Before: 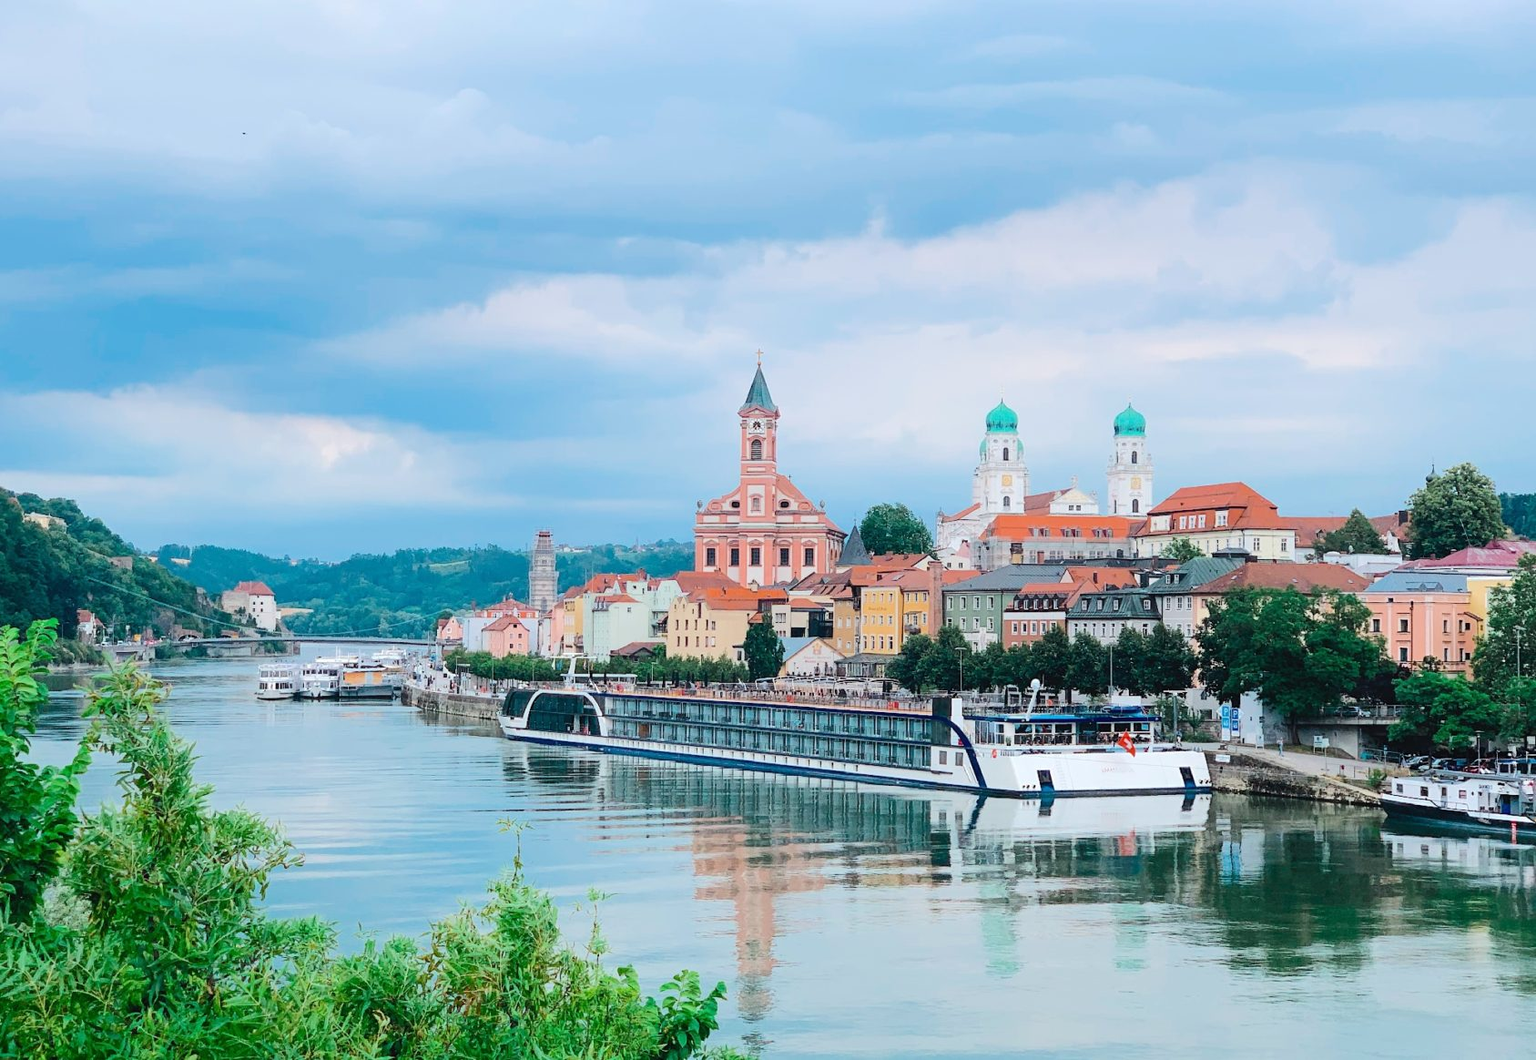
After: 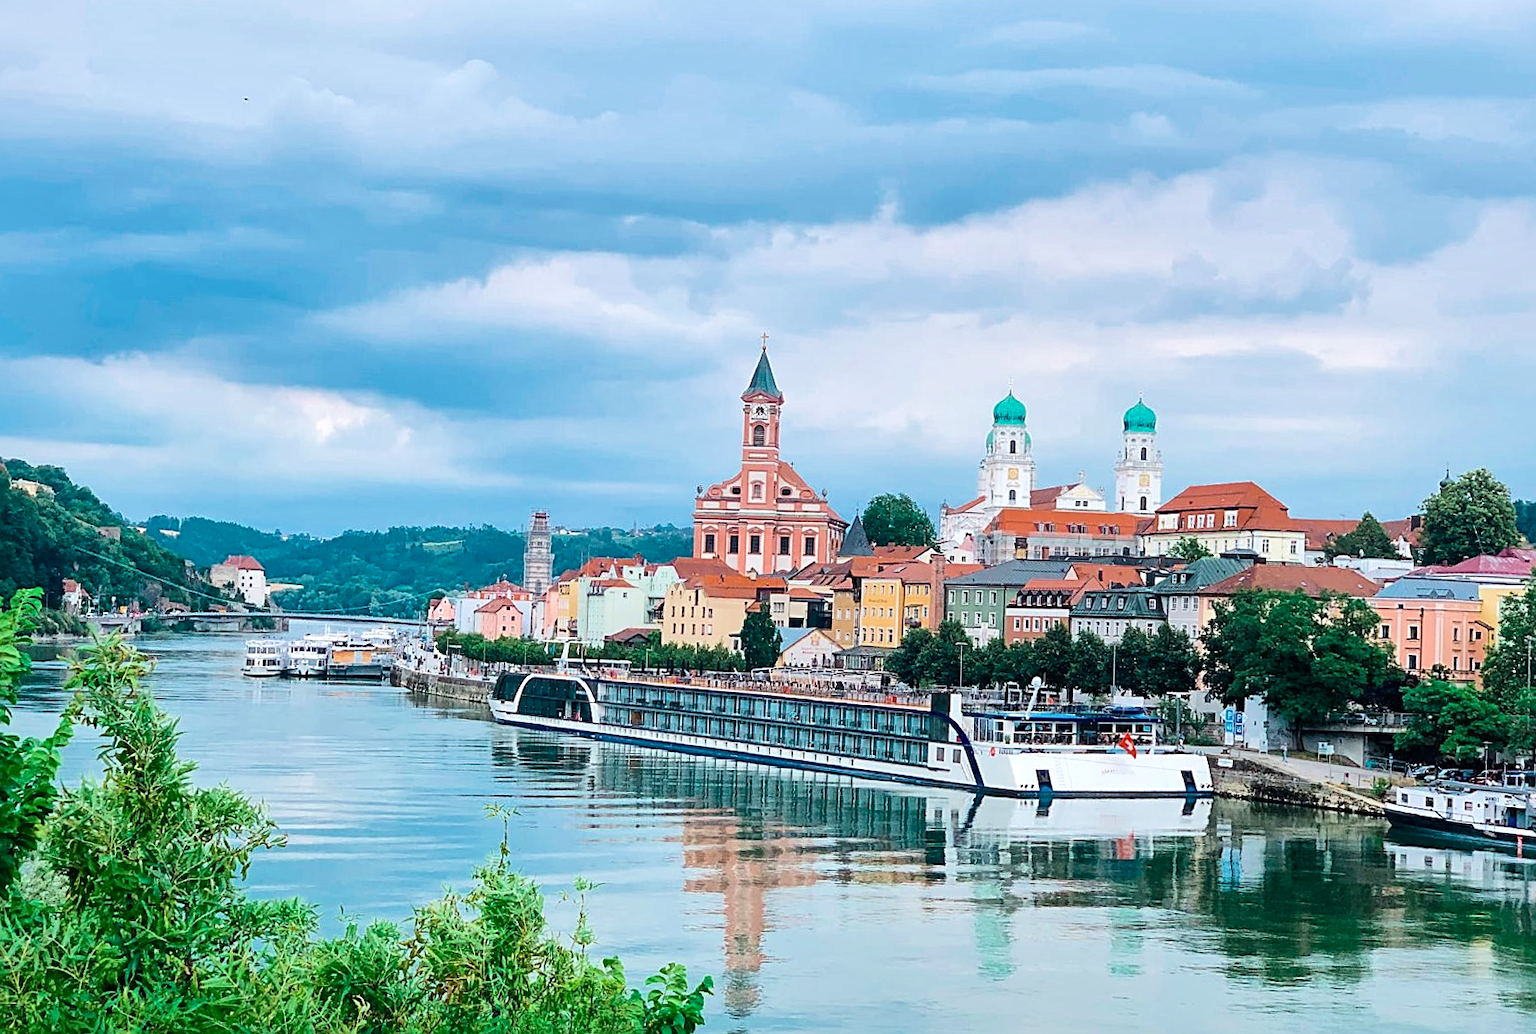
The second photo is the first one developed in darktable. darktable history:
sharpen: on, module defaults
rotate and perspective: rotation 1.57°, crop left 0.018, crop right 0.982, crop top 0.039, crop bottom 0.961
velvia: on, module defaults
local contrast: mode bilateral grid, contrast 20, coarseness 50, detail 171%, midtone range 0.2
